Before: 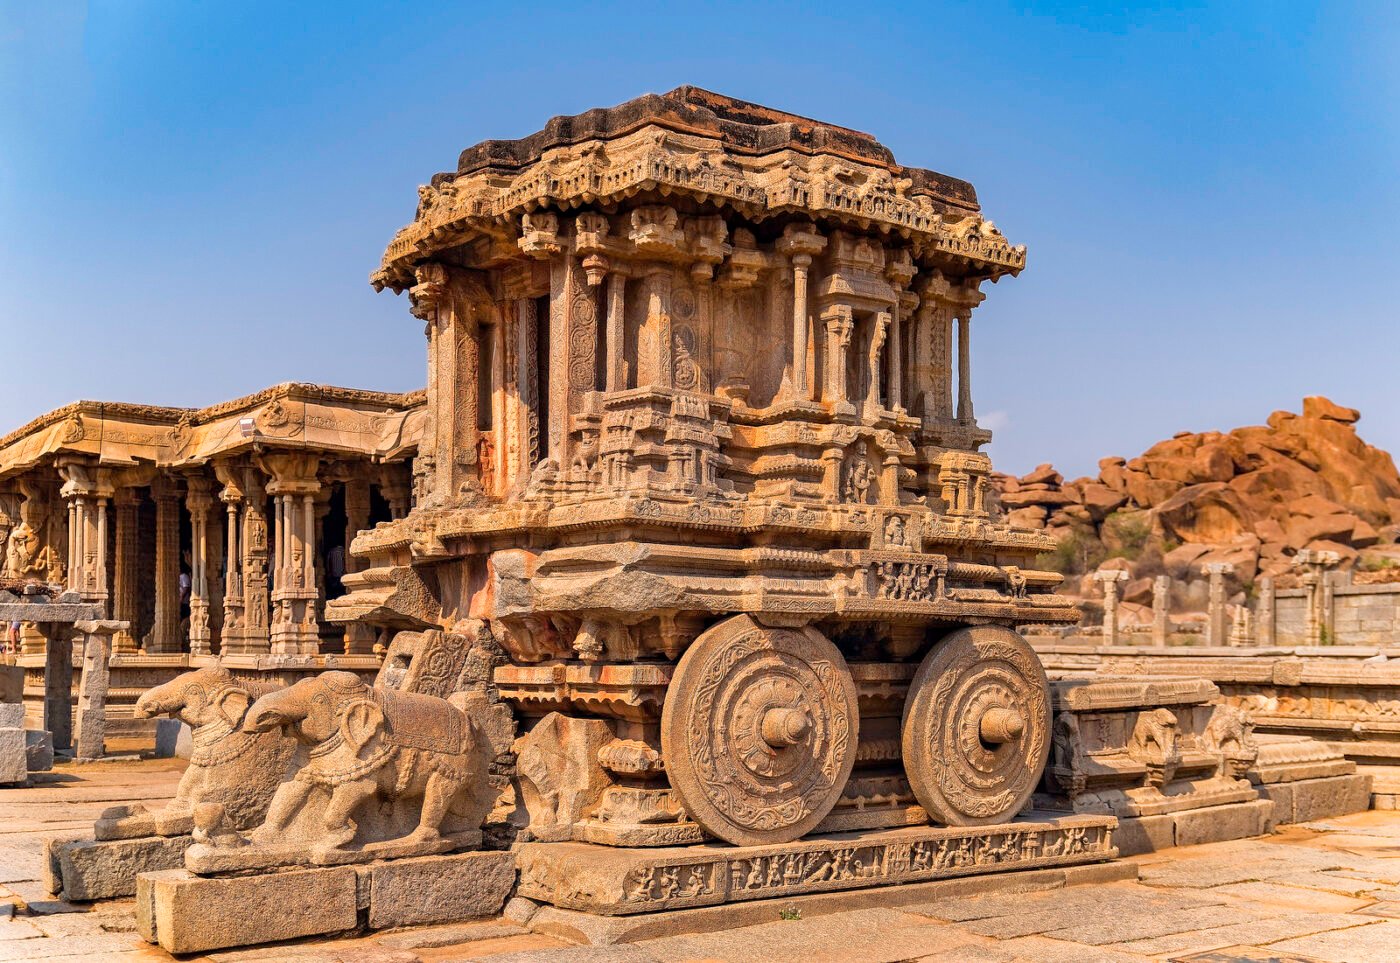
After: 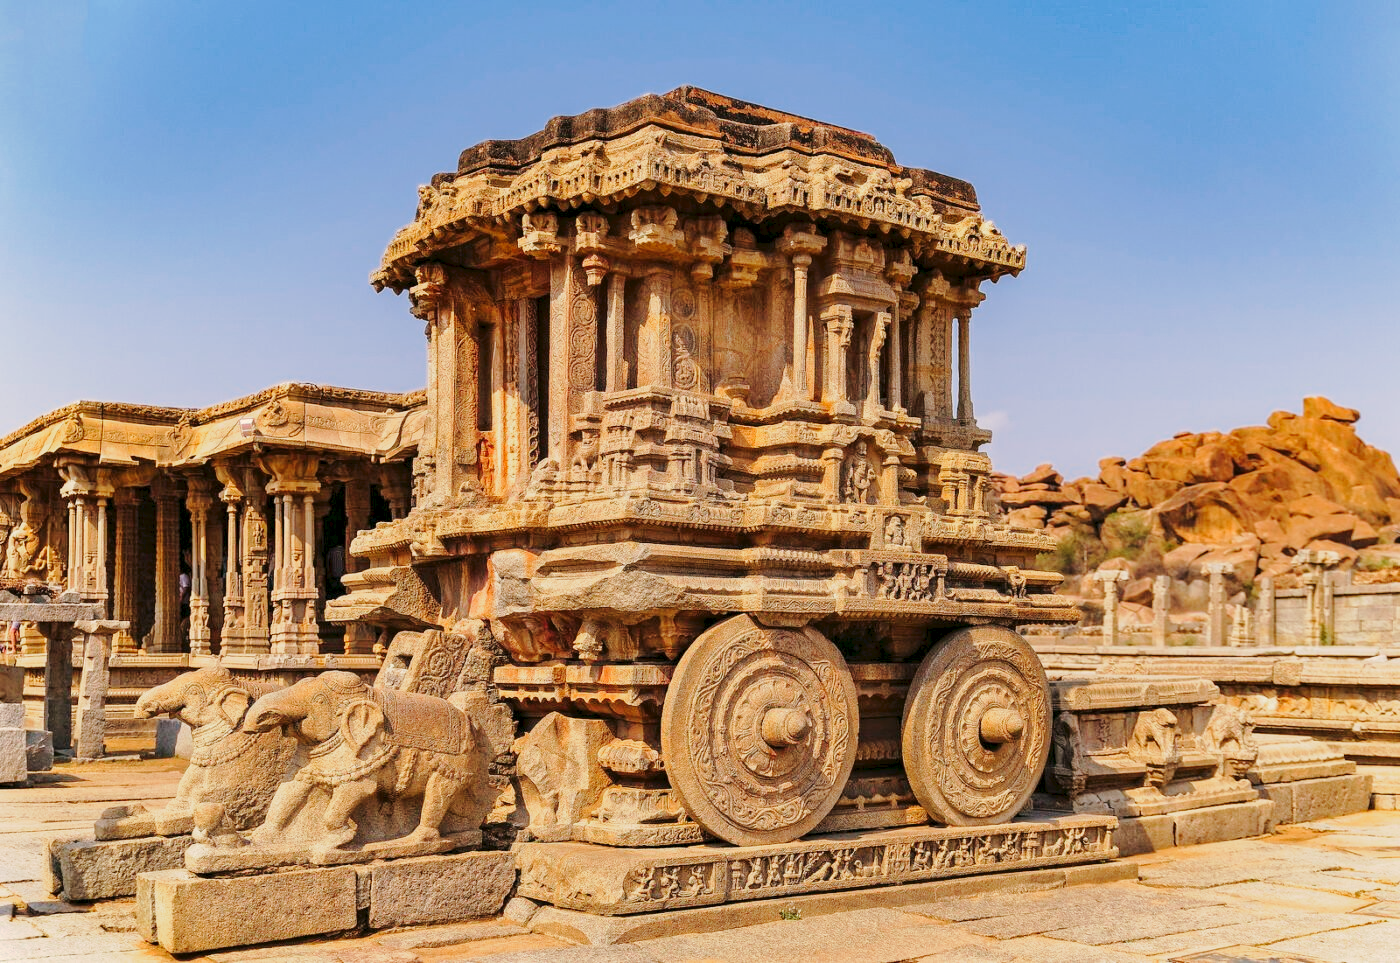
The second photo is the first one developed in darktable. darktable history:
tone curve: curves: ch0 [(0, 0) (0.003, 0.031) (0.011, 0.041) (0.025, 0.054) (0.044, 0.06) (0.069, 0.083) (0.1, 0.108) (0.136, 0.135) (0.177, 0.179) (0.224, 0.231) (0.277, 0.294) (0.335, 0.378) (0.399, 0.463) (0.468, 0.552) (0.543, 0.627) (0.623, 0.694) (0.709, 0.776) (0.801, 0.849) (0.898, 0.905) (1, 1)], preserve colors none
color look up table: target L [91.84, 87.18, 83.18, 84.51, 78.12, 66.84, 69.69, 65.51, 52.49, 54.28, 44.97, 33.95, 21.59, 201.32, 79.05, 74.37, 69.53, 55.58, 52.25, 51.73, 48.88, 44.65, 42.5, 30.85, 21.11, 14.21, 86.16, 68.2, 70.29, 62.41, 71.76, 63.07, 52.16, 47.05, 44.23, 40.03, 38.75, 29.97, 23.75, 14.79, 4.64, 96.84, 94.04, 89.07, 76.03, 66.27, 54.86, 43.39, 3.23], target a [-14.69, -26.39, -38.37, -6.431, -43.82, -11.23, -18.37, -29.14, -43.49, -15.49, -23.19, -25.07, -15.82, 0, 14.74, 39.31, 32.48, 46.58, 39.06, 62.26, 4.926, 8.393, 63.8, 6.453, 35.76, 26.38, 21.06, 16.63, 36.25, 66.66, 55.86, 13.06, 67.49, 30.85, 67.29, 18.23, 46.83, 4.738, 34.2, 29.02, 11.72, -0.585, -45.84, -26.15, -3.536, -19.3, -7.534, -23.99, -6.982], target b [45.57, 22.76, 36.98, 16.57, 26.55, 57.25, 2.936, 8.524, 37.47, 26.78, 34.12, 25.56, 19.09, -0.001, 57.97, 10.75, 47.8, 58.41, 30.05, 39.14, 48.02, 35.78, 54.08, 6.727, 34.43, 8.974, -14.13, 0.836, -31.13, -16.23, -34.66, -46.89, 1.047, -22.47, -27.99, -54.84, -49.37, -21.37, -20.64, -43.29, -17.96, 6.202, -10.44, -8.61, -21.18, -24, -40.18, -3.843, 2.805], num patches 49
